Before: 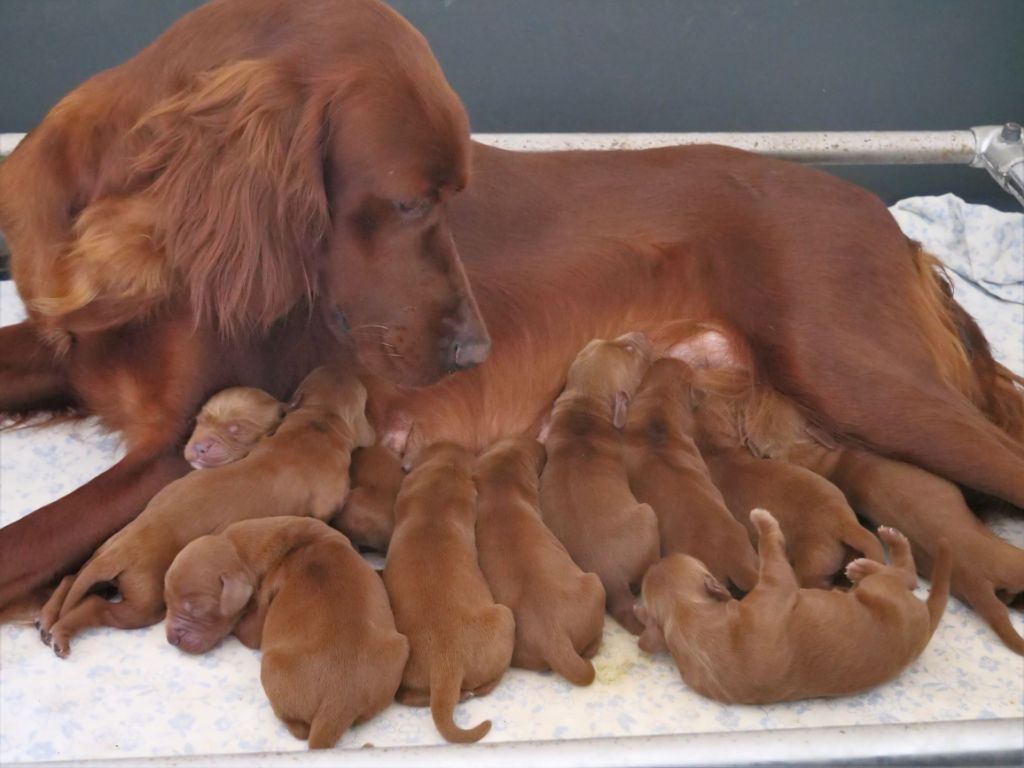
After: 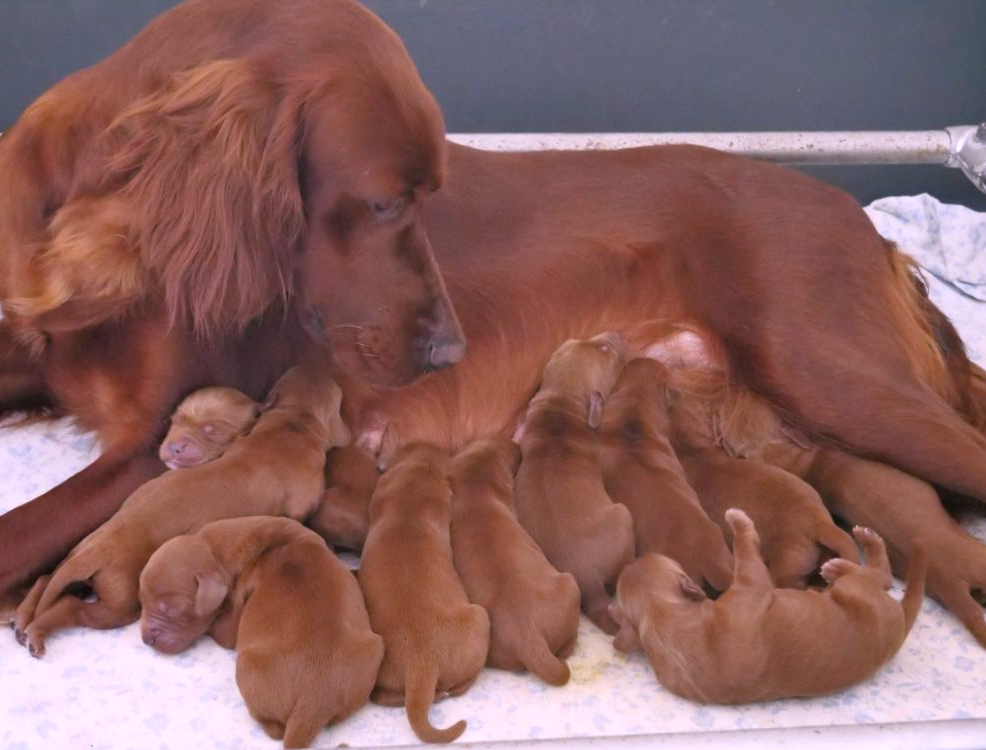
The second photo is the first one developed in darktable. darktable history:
crop and rotate: left 2.536%, right 1.107%, bottom 2.246%
white balance: red 1.066, blue 1.119
